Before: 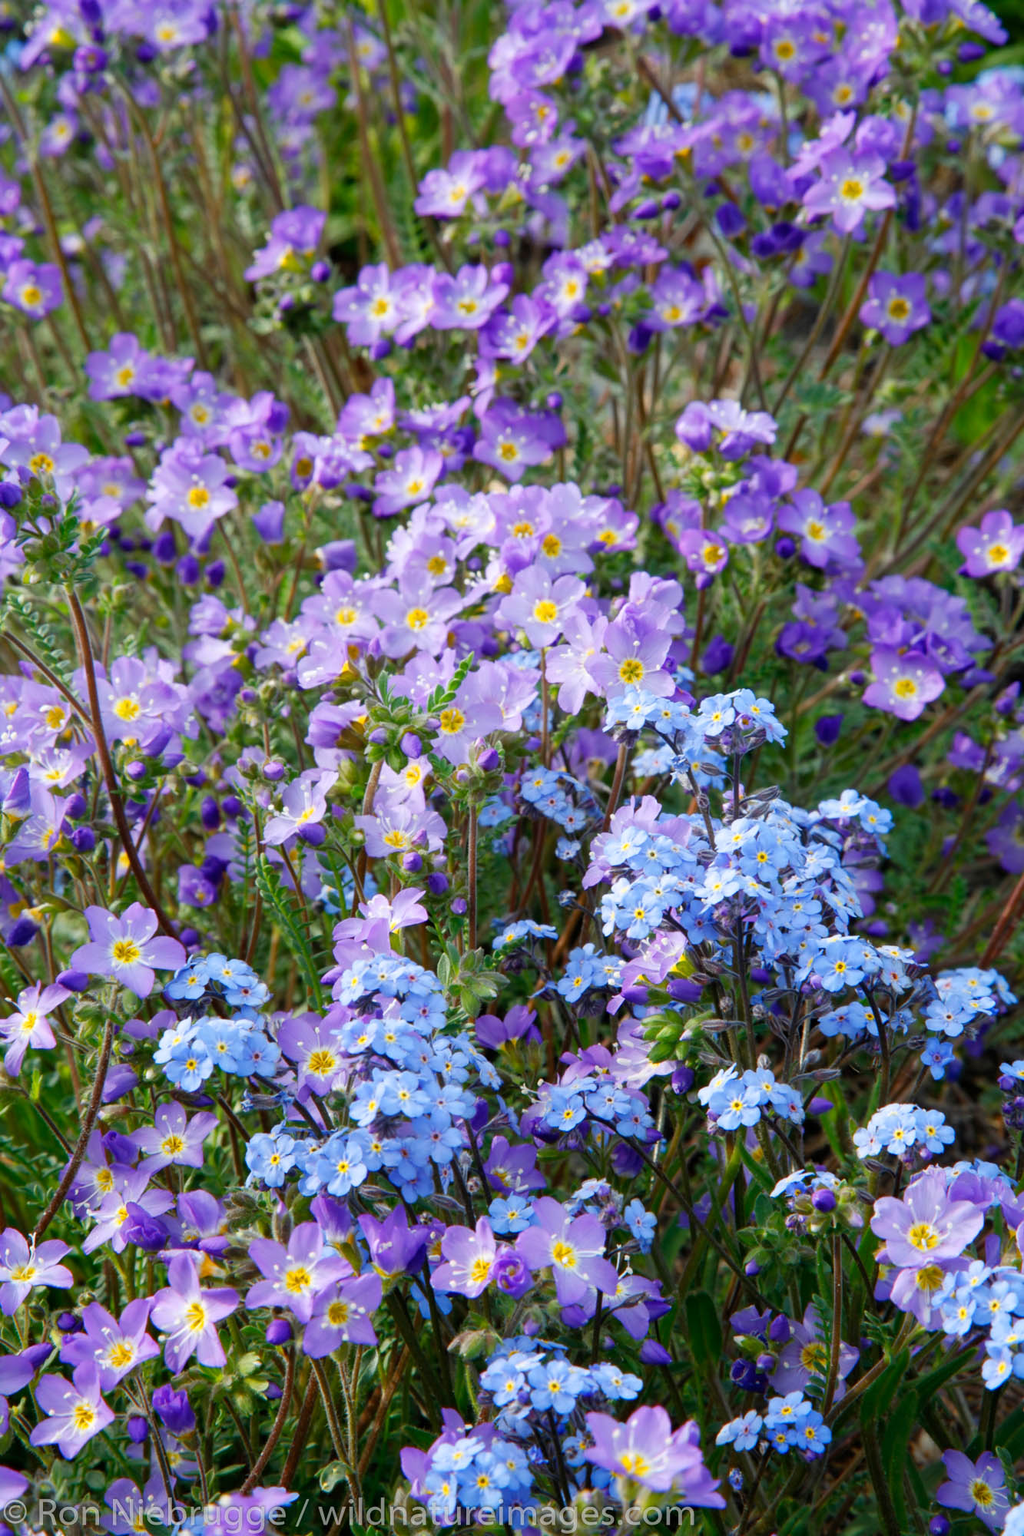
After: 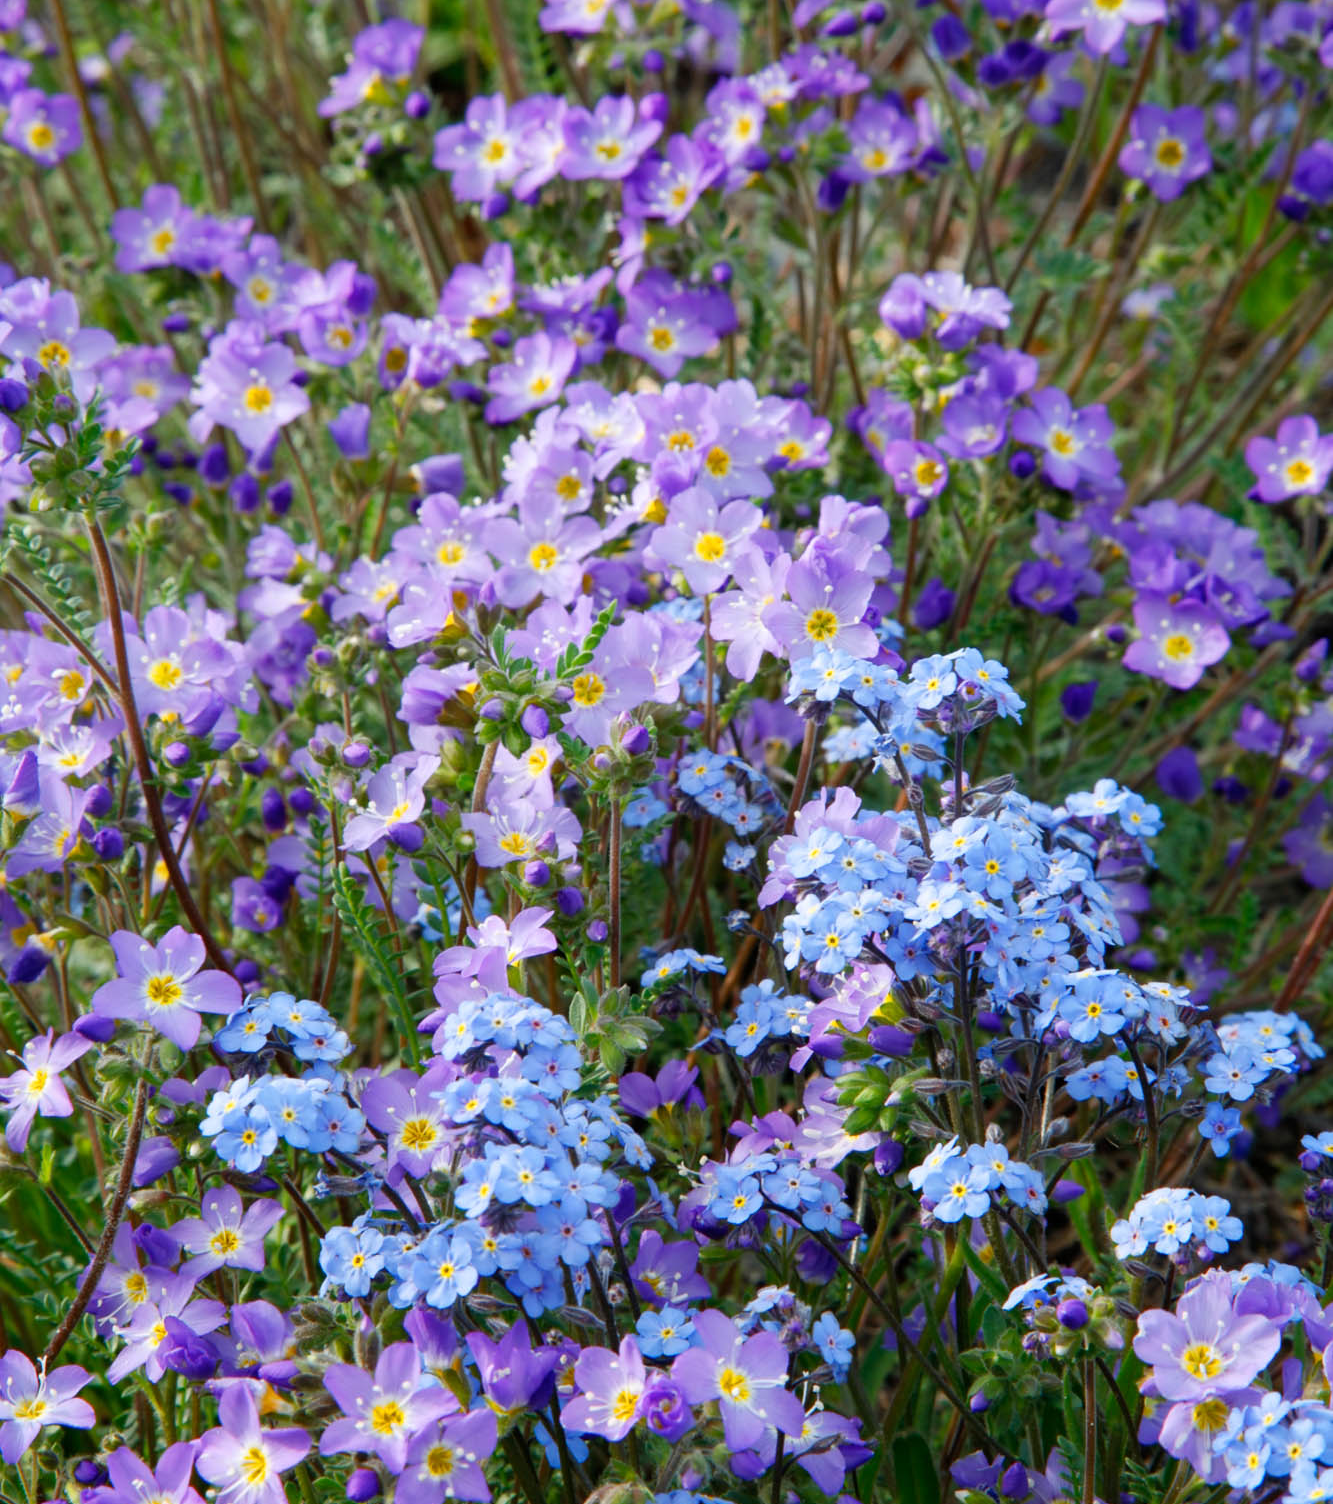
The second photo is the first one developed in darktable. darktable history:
crop and rotate: top 12.497%, bottom 12.272%
